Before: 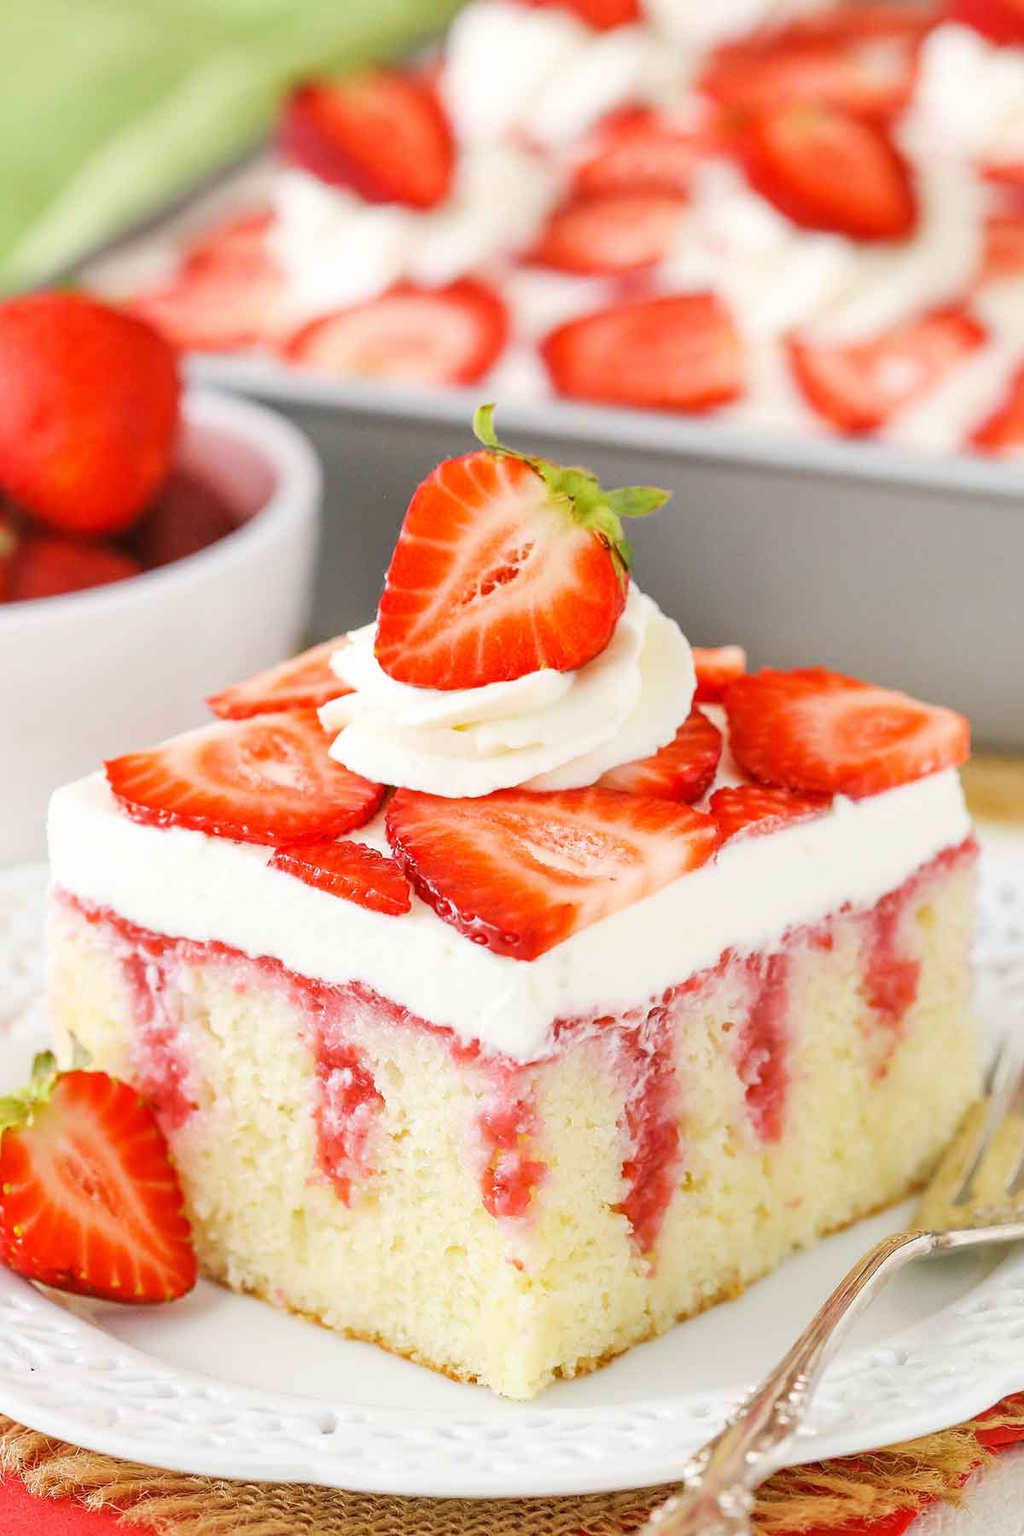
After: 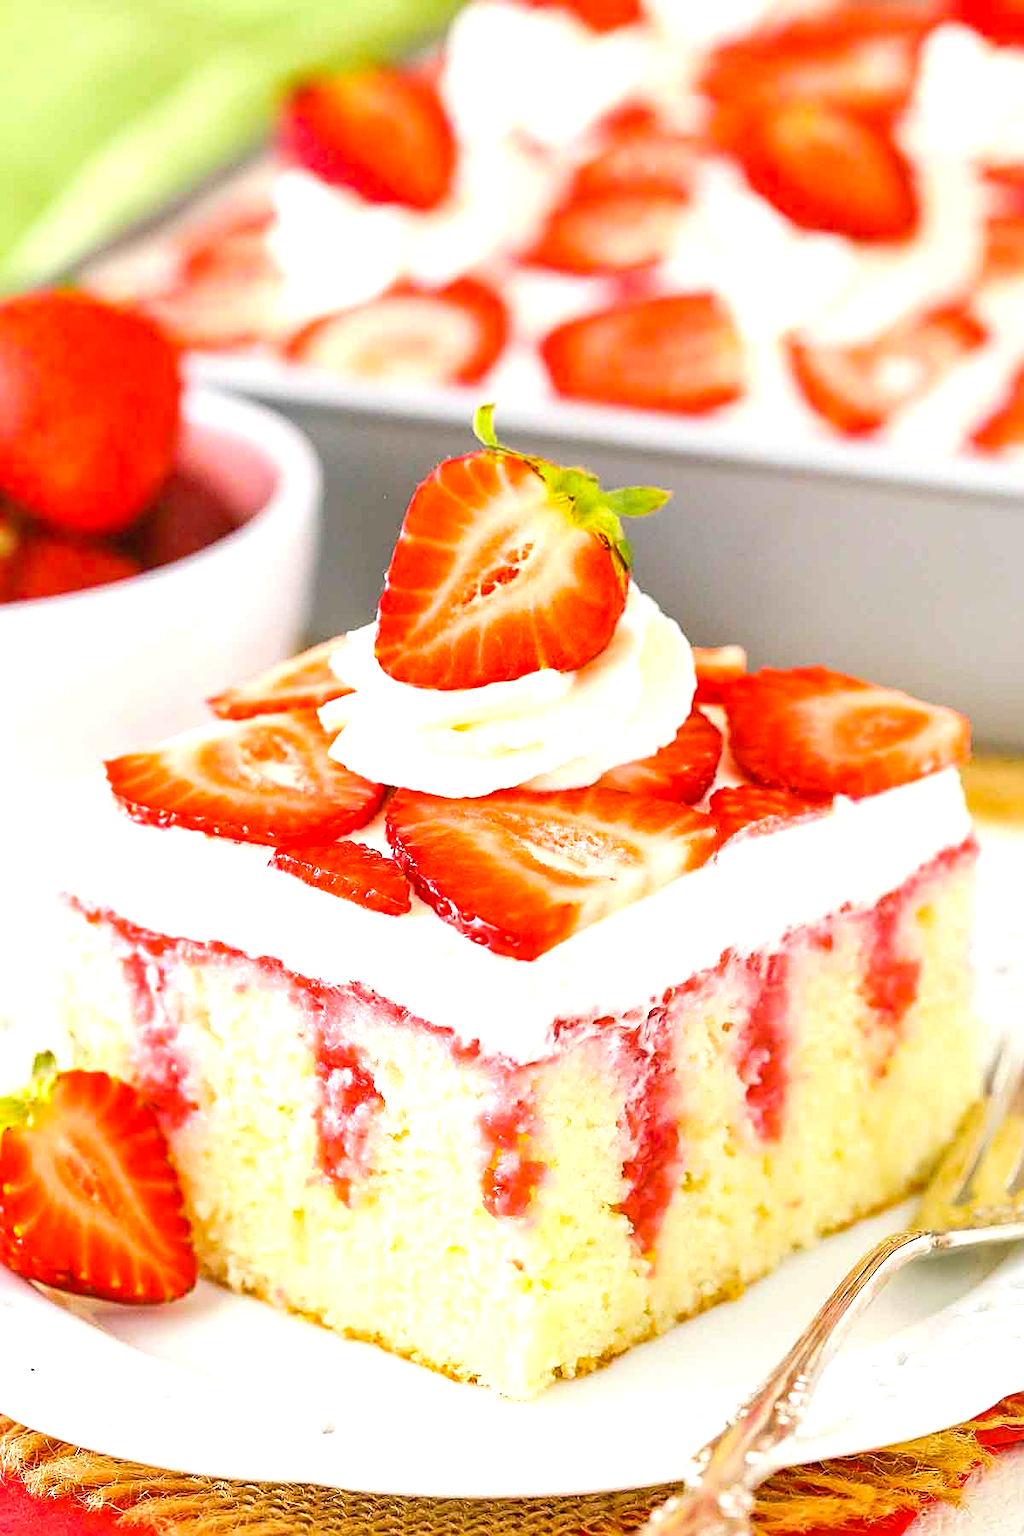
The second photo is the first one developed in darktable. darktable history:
sharpen: on, module defaults
exposure: exposure 0.6 EV, compensate highlight preservation false
color balance rgb: perceptual saturation grading › global saturation 20%, global vibrance 20%
